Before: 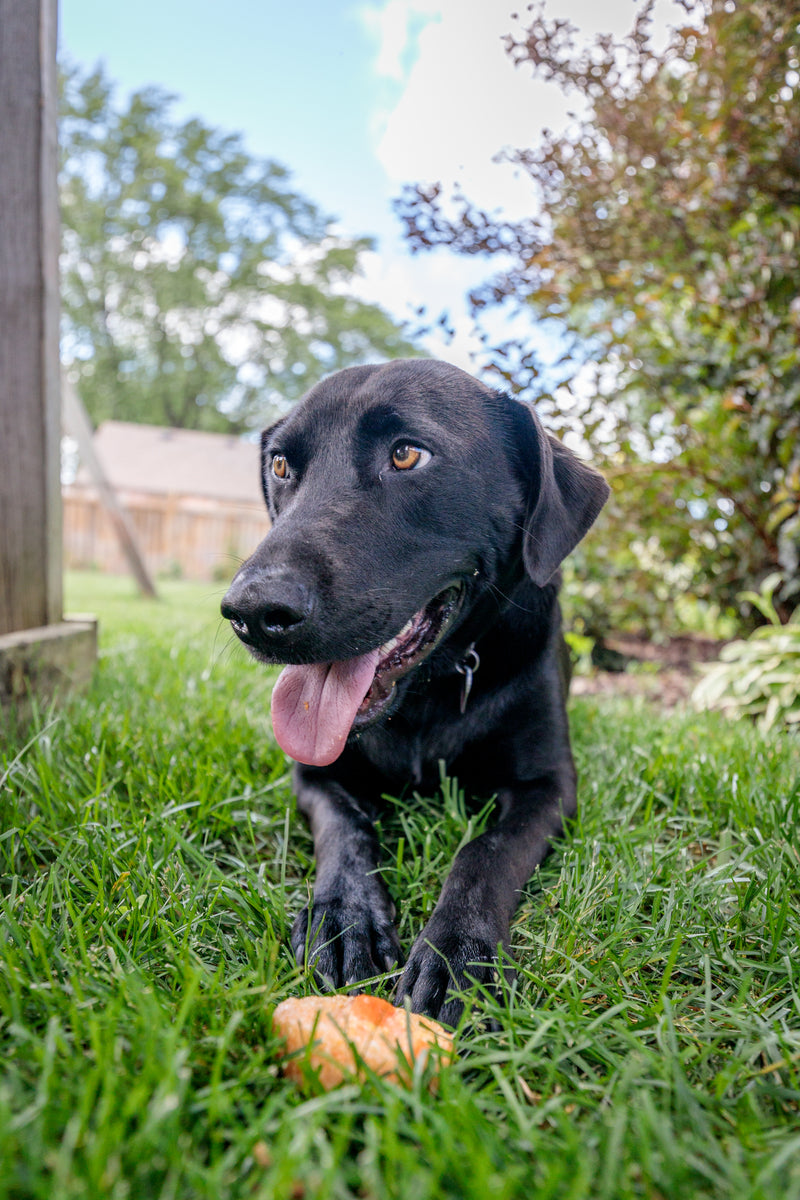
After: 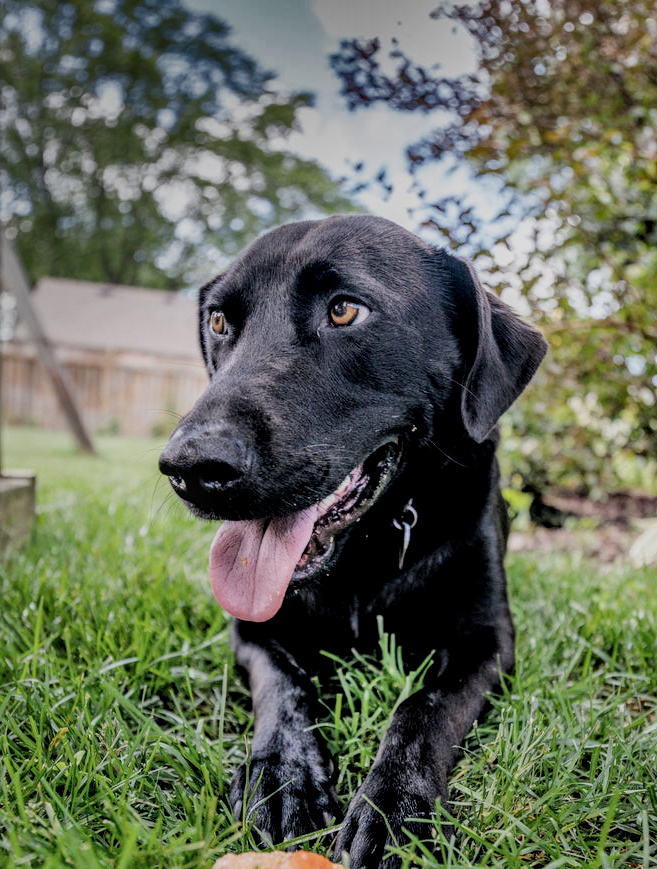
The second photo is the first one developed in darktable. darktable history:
shadows and highlights: radius 124.58, shadows 98.75, white point adjustment -3.02, highlights -98.99, soften with gaussian
local contrast: on, module defaults
tone equalizer: edges refinement/feathering 500, mask exposure compensation -1.25 EV, preserve details no
contrast brightness saturation: saturation -0.153
crop: left 7.837%, top 12.058%, right 10.019%, bottom 15.448%
filmic rgb: black relative exposure -5.02 EV, white relative exposure 3.98 EV, threshold 5.96 EV, hardness 2.88, contrast 1.191, enable highlight reconstruction true
